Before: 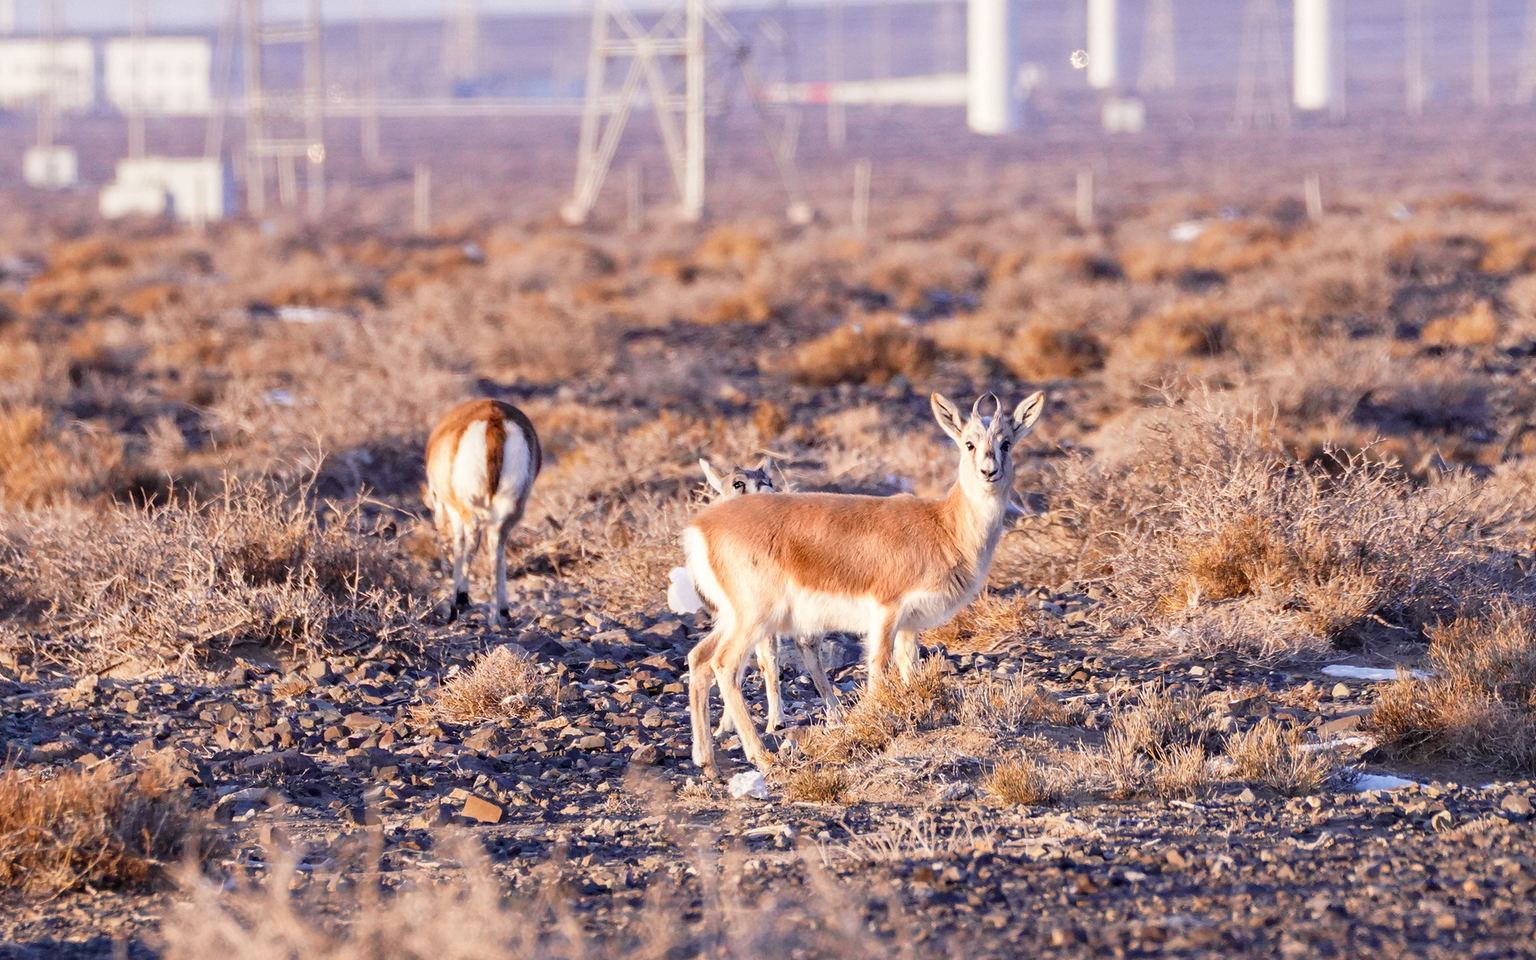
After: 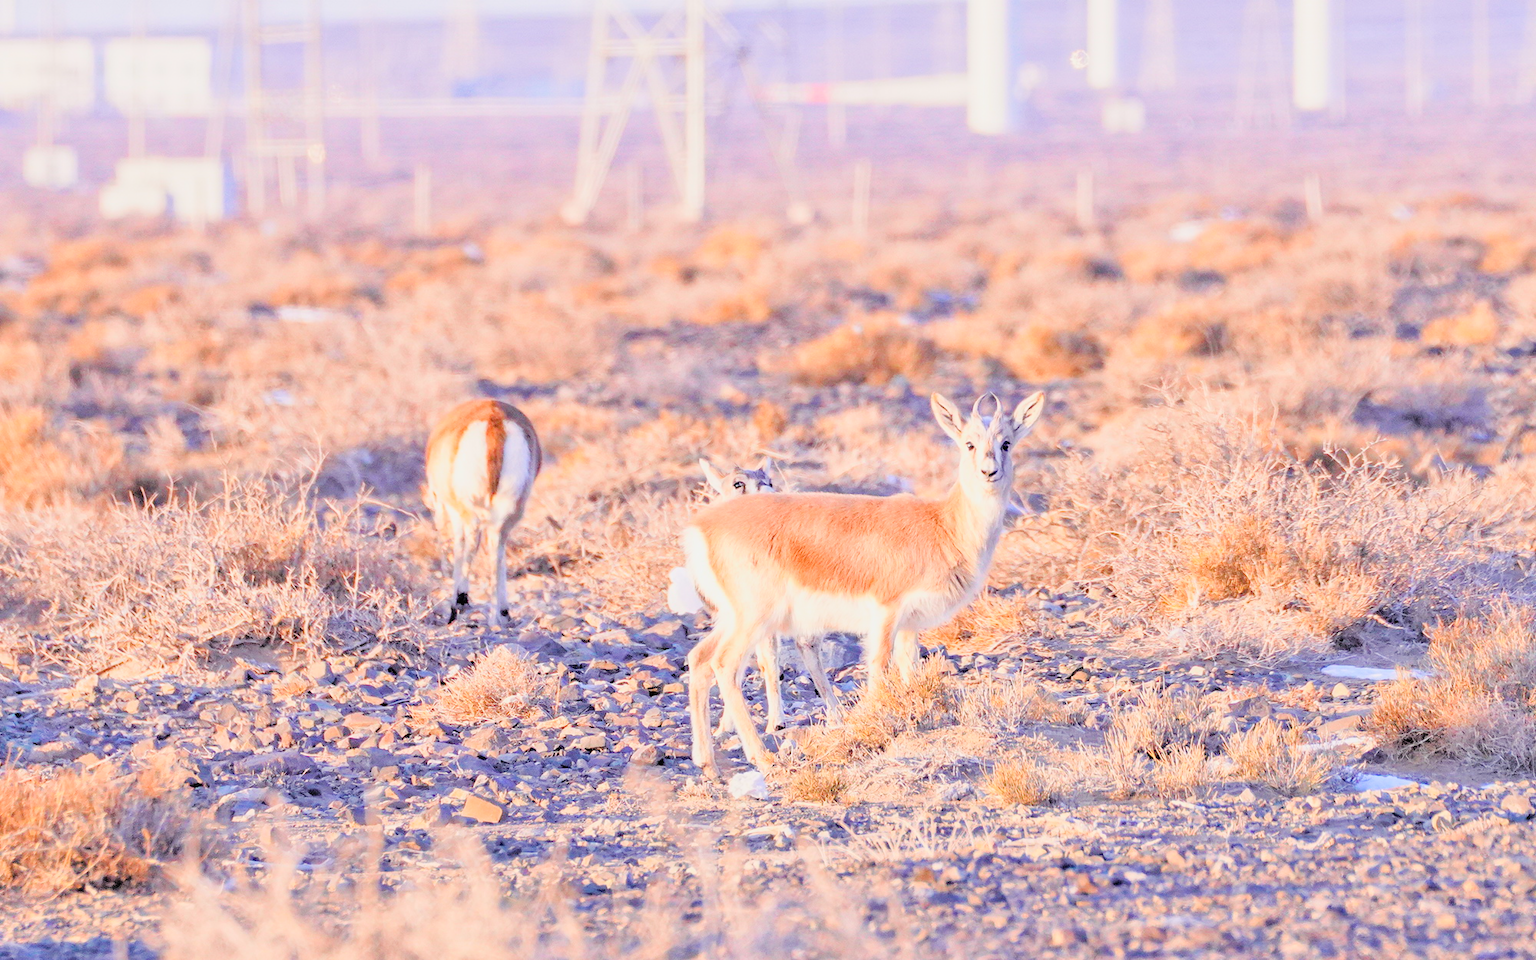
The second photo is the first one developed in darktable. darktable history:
contrast brightness saturation: contrast 0.1, brightness 0.3, saturation 0.14
tone equalizer: -7 EV 0.15 EV, -6 EV 0.6 EV, -5 EV 1.15 EV, -4 EV 1.33 EV, -3 EV 1.15 EV, -2 EV 0.6 EV, -1 EV 0.15 EV, mask exposure compensation -0.5 EV
exposure: exposure 0.657 EV, compensate highlight preservation false
filmic rgb: black relative exposure -7.65 EV, white relative exposure 4.56 EV, hardness 3.61
